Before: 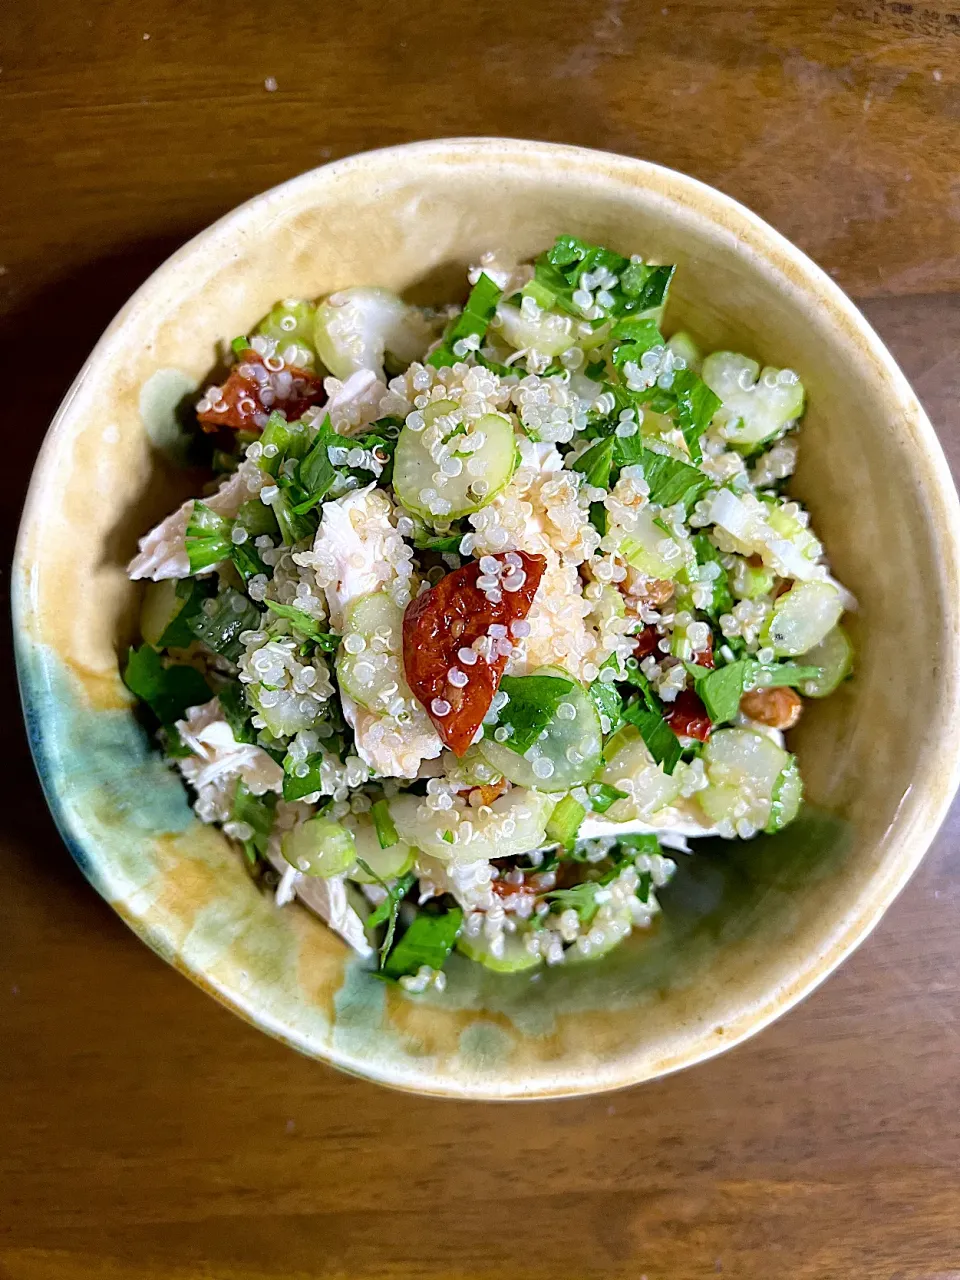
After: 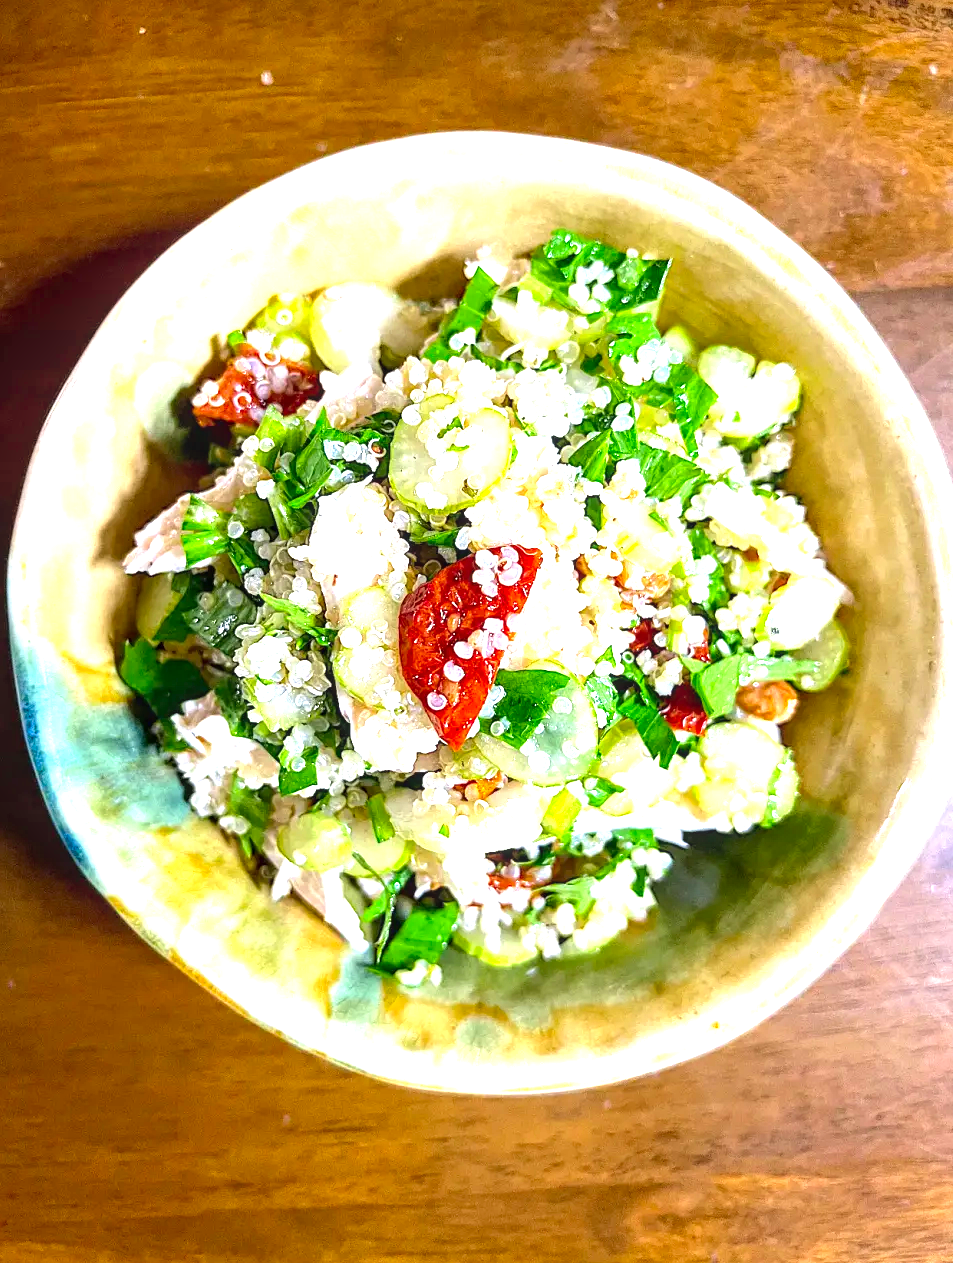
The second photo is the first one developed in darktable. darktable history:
crop: left 0.472%, top 0.501%, right 0.204%, bottom 0.756%
local contrast: detail 130%
color correction: highlights b* 0.043, saturation 1.28
exposure: black level correction 0, exposure 1.278 EV, compensate exposure bias true, compensate highlight preservation false
